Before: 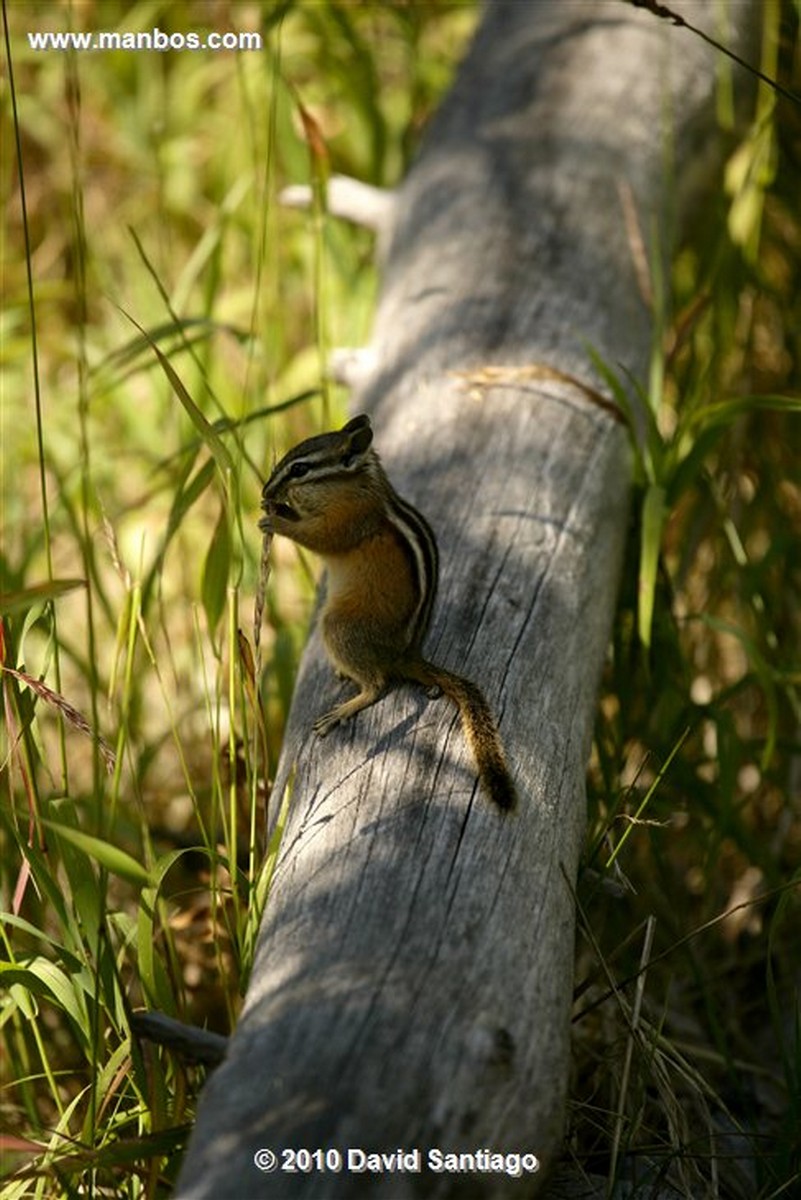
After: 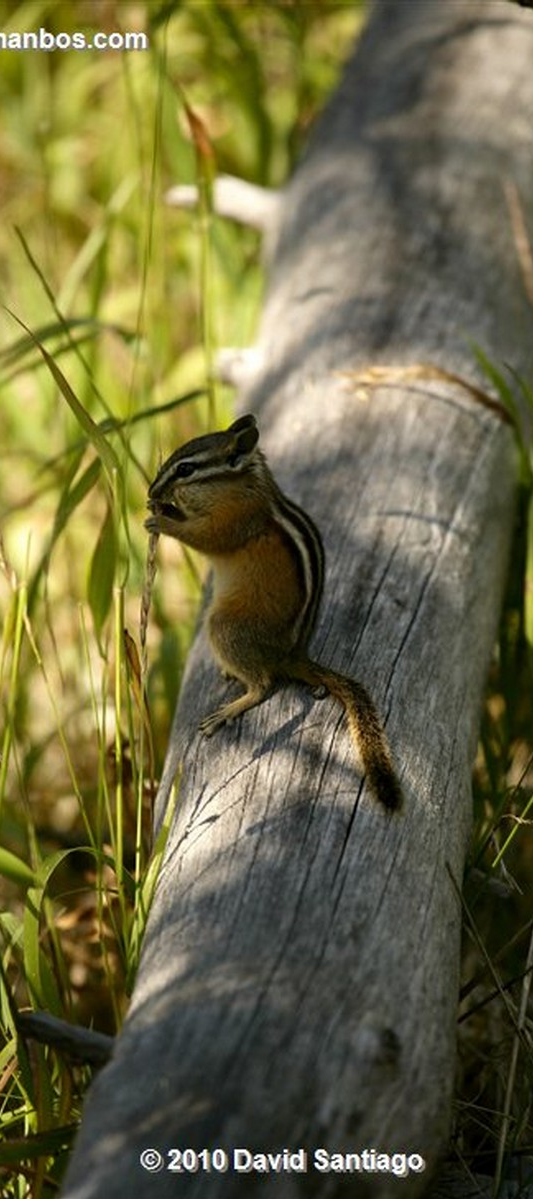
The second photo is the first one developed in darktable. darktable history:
crop and rotate: left 14.305%, right 19.145%
